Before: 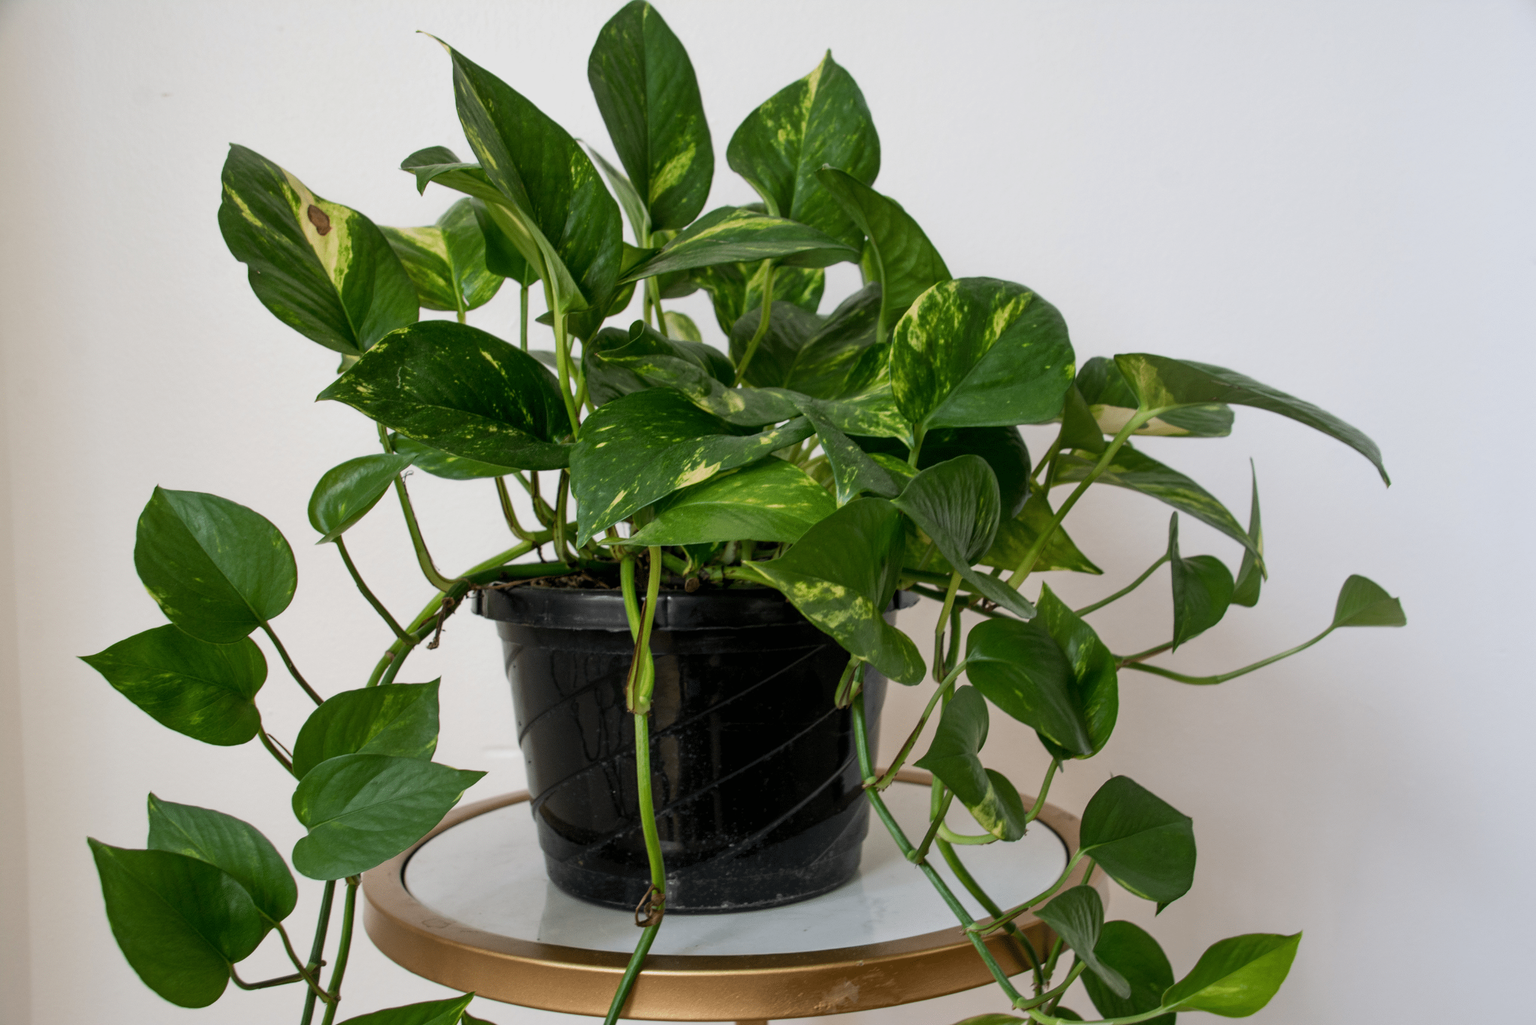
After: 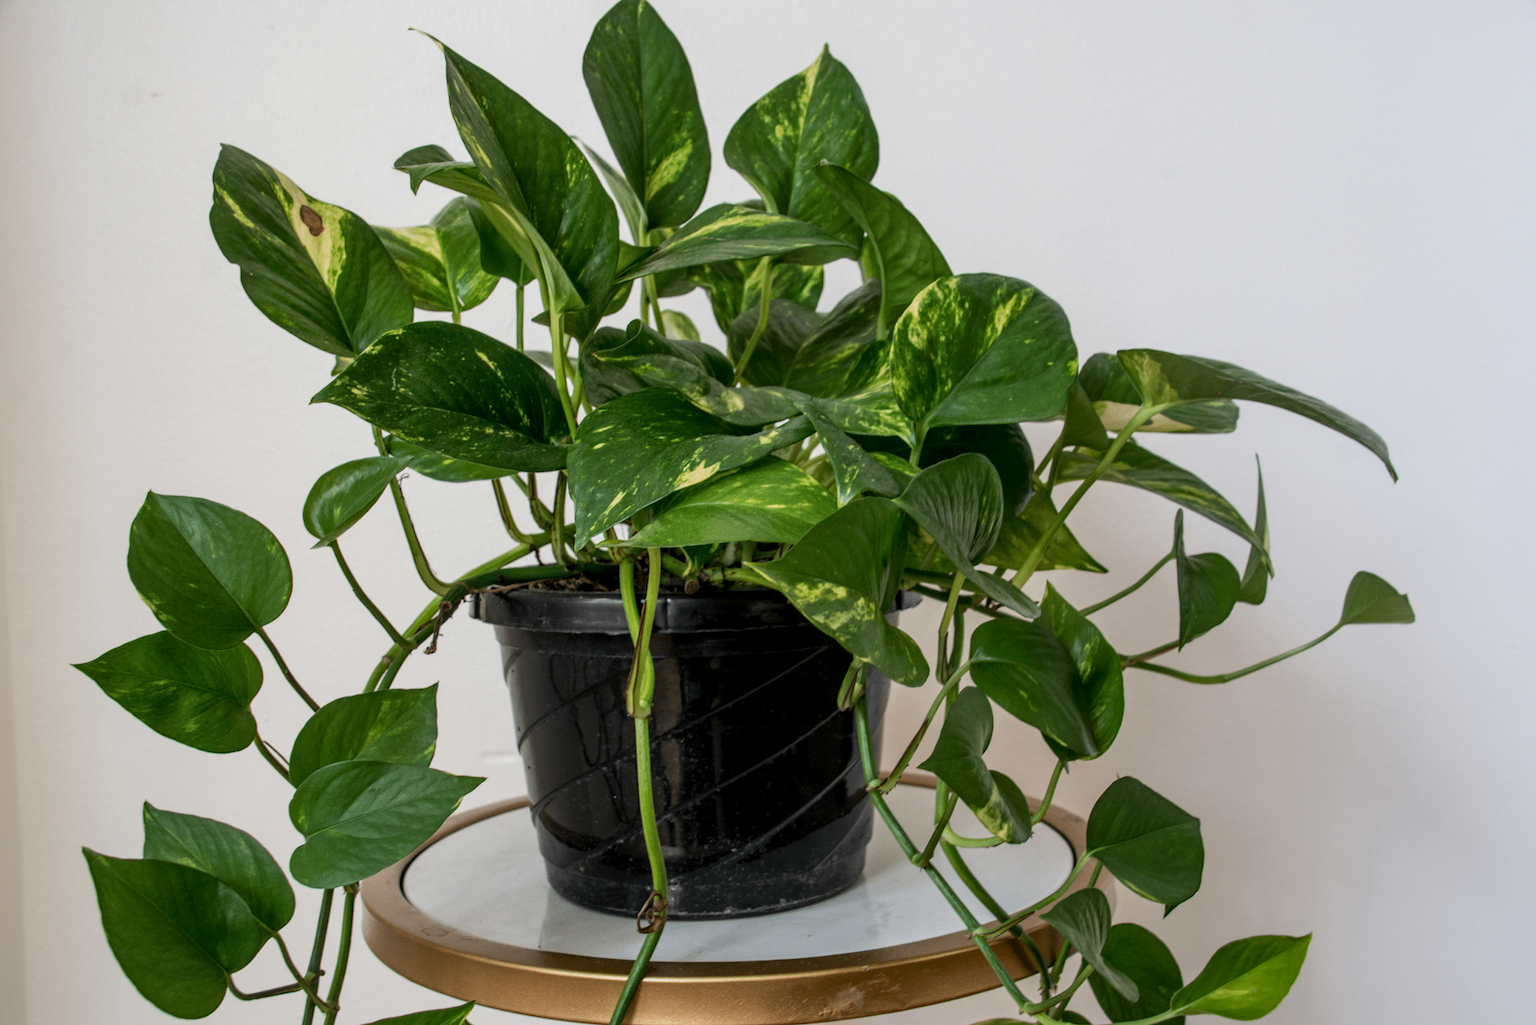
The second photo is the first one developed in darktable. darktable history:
rotate and perspective: rotation -0.45°, automatic cropping original format, crop left 0.008, crop right 0.992, crop top 0.012, crop bottom 0.988
local contrast: on, module defaults
